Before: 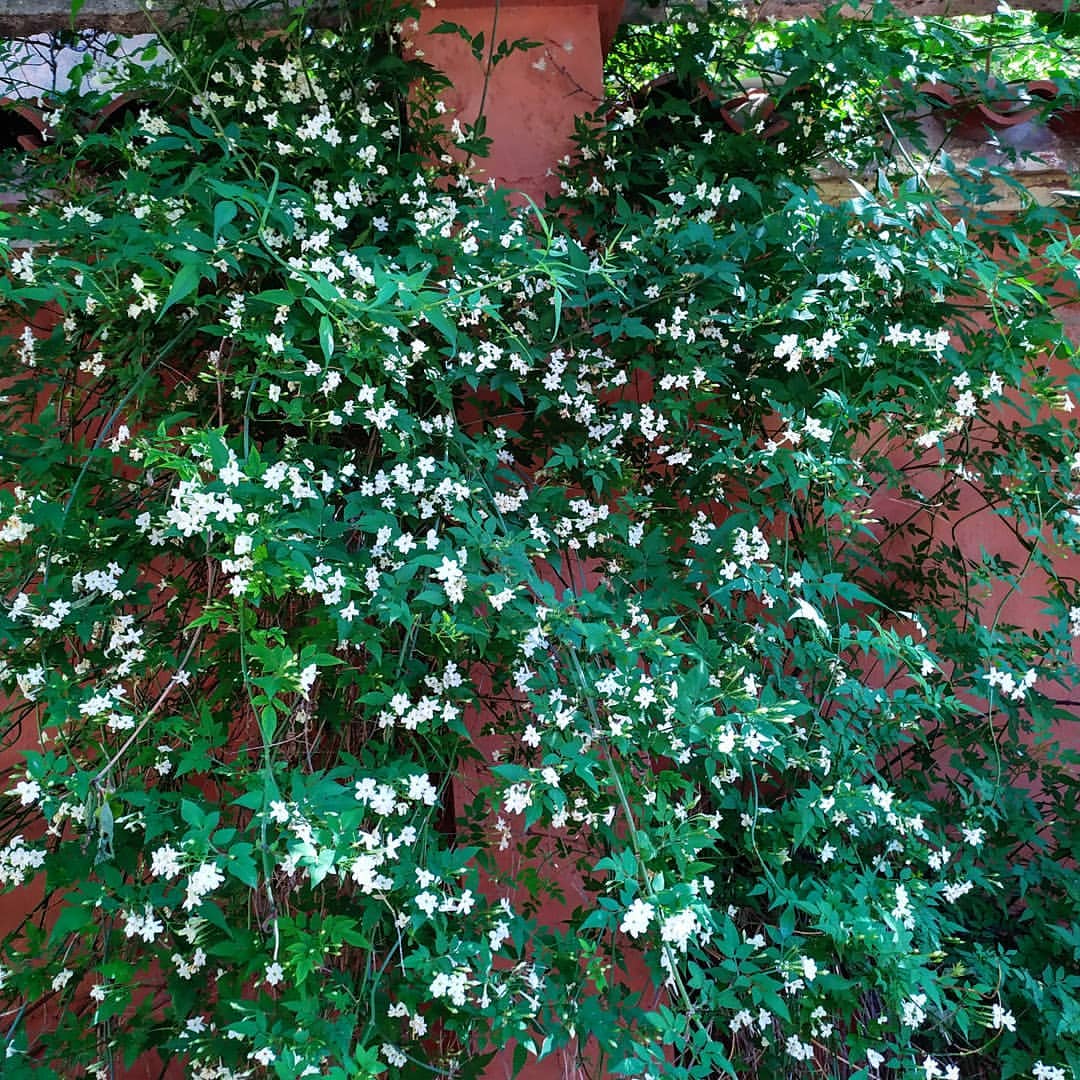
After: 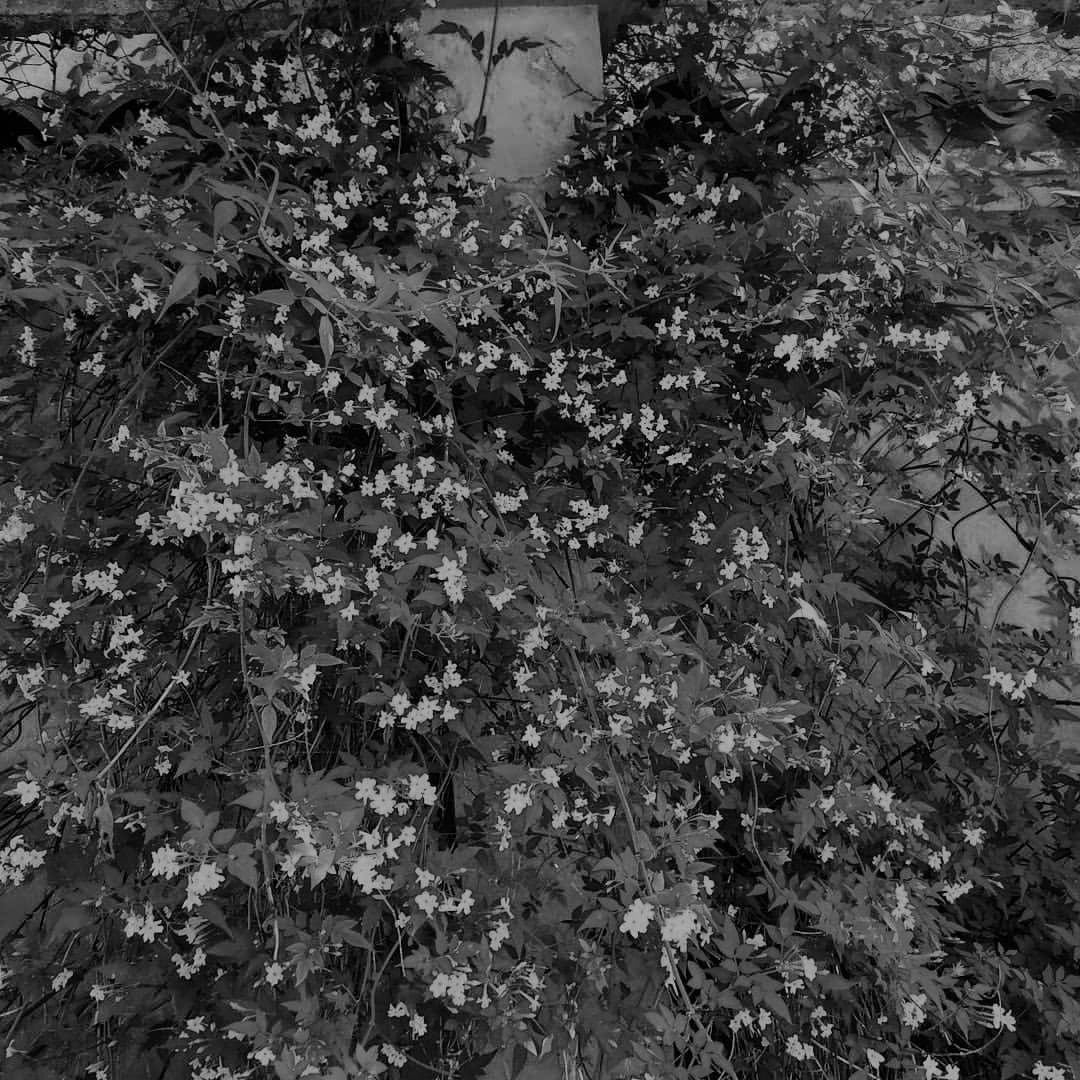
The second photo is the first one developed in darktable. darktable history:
color calibration: illuminant as shot in camera, x 0.484, y 0.431, temperature 2438.31 K
exposure: exposure 0.128 EV, compensate exposure bias true, compensate highlight preservation false
tone curve: curves: ch0 [(0, 0) (0.126, 0.061) (0.338, 0.285) (0.494, 0.518) (0.703, 0.762) (1, 1)]; ch1 [(0, 0) (0.389, 0.313) (0.457, 0.442) (0.5, 0.501) (0.55, 0.578) (1, 1)]; ch2 [(0, 0) (0.44, 0.424) (0.501, 0.499) (0.557, 0.564) (0.613, 0.67) (0.707, 0.746) (1, 1)], color space Lab, linked channels, preserve colors none
color zones: curves: ch0 [(0.002, 0.593) (0.143, 0.417) (0.285, 0.541) (0.455, 0.289) (0.608, 0.327) (0.727, 0.283) (0.869, 0.571) (1, 0.603)]; ch1 [(0, 0) (0.143, 0) (0.286, 0) (0.429, 0) (0.571, 0) (0.714, 0) (0.857, 0)]
